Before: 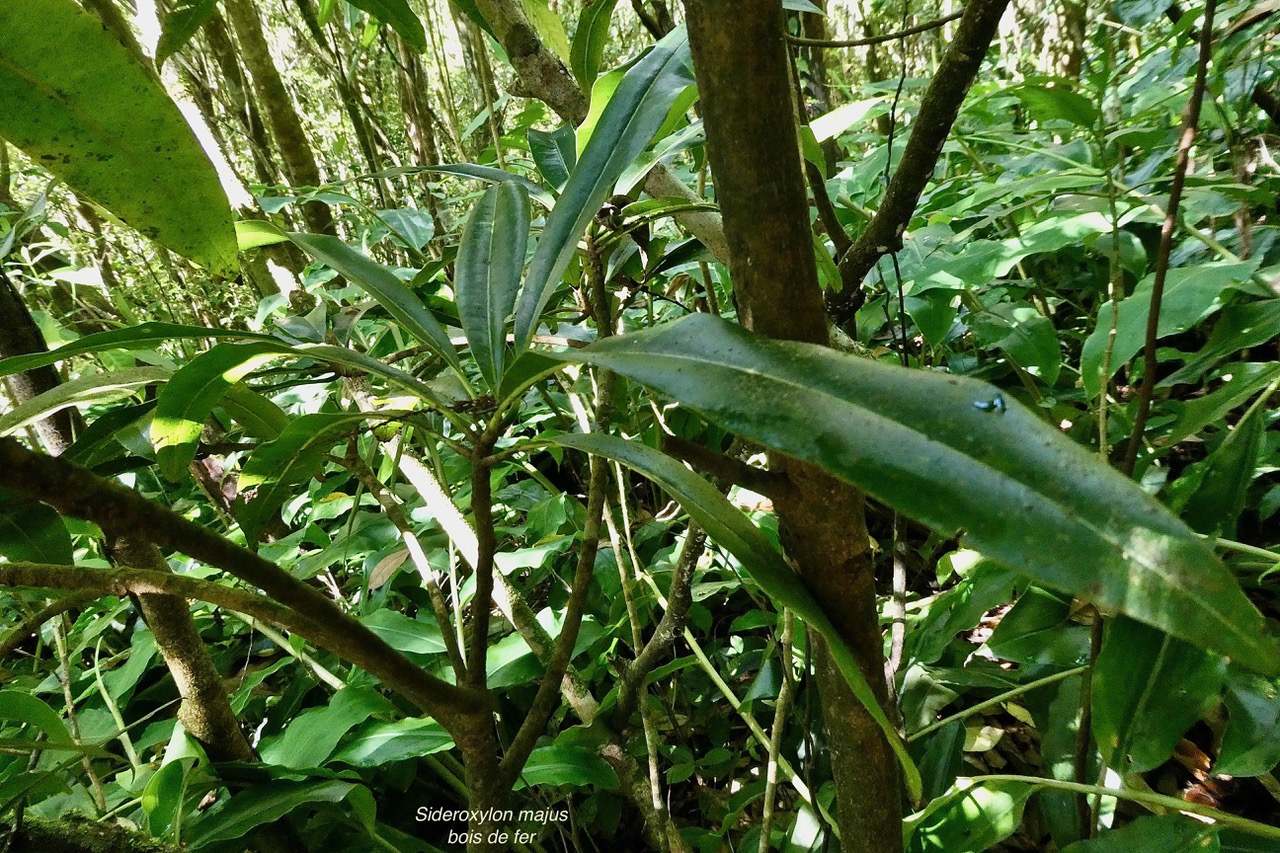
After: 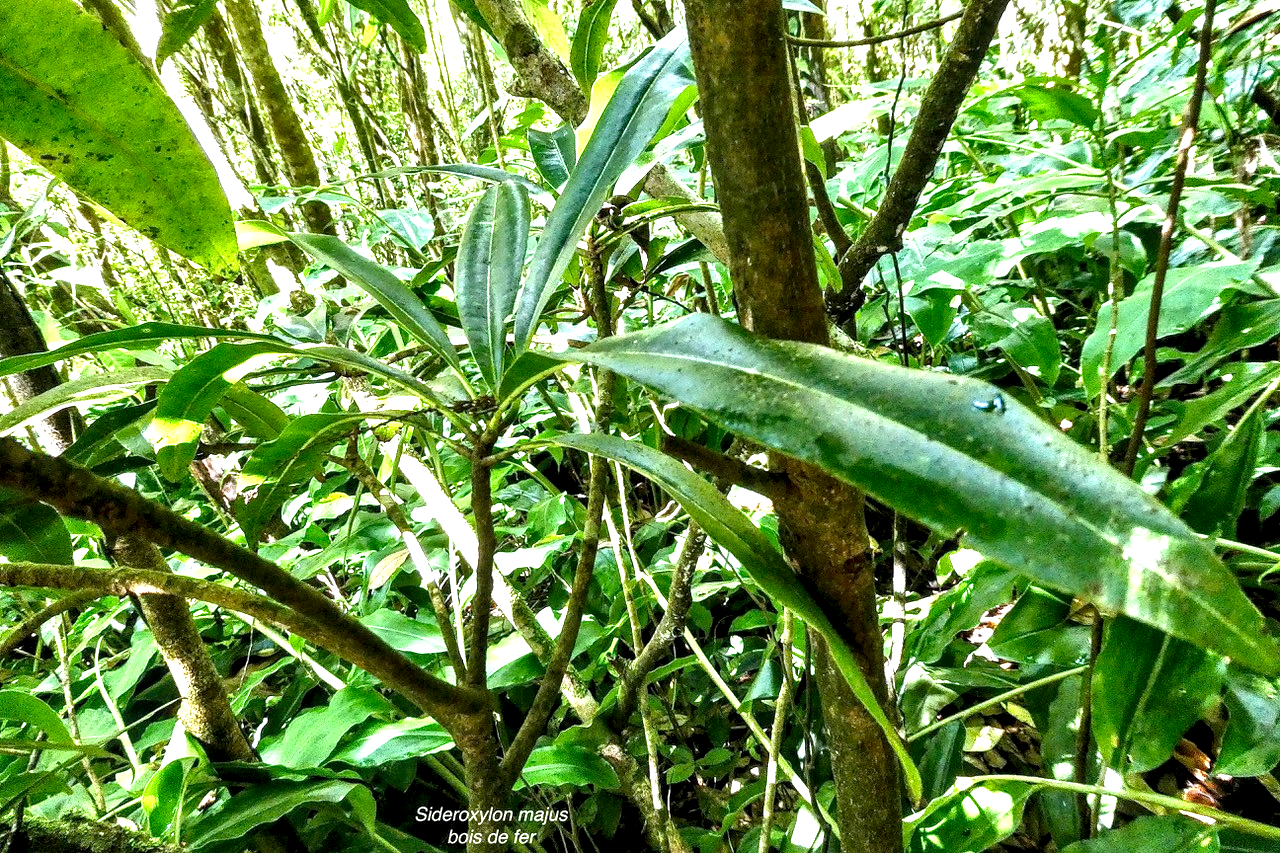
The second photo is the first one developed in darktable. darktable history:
local contrast: detail 160%
exposure: black level correction -0.002, exposure 1.35 EV, compensate highlight preservation false
white balance: red 0.967, blue 1.049
